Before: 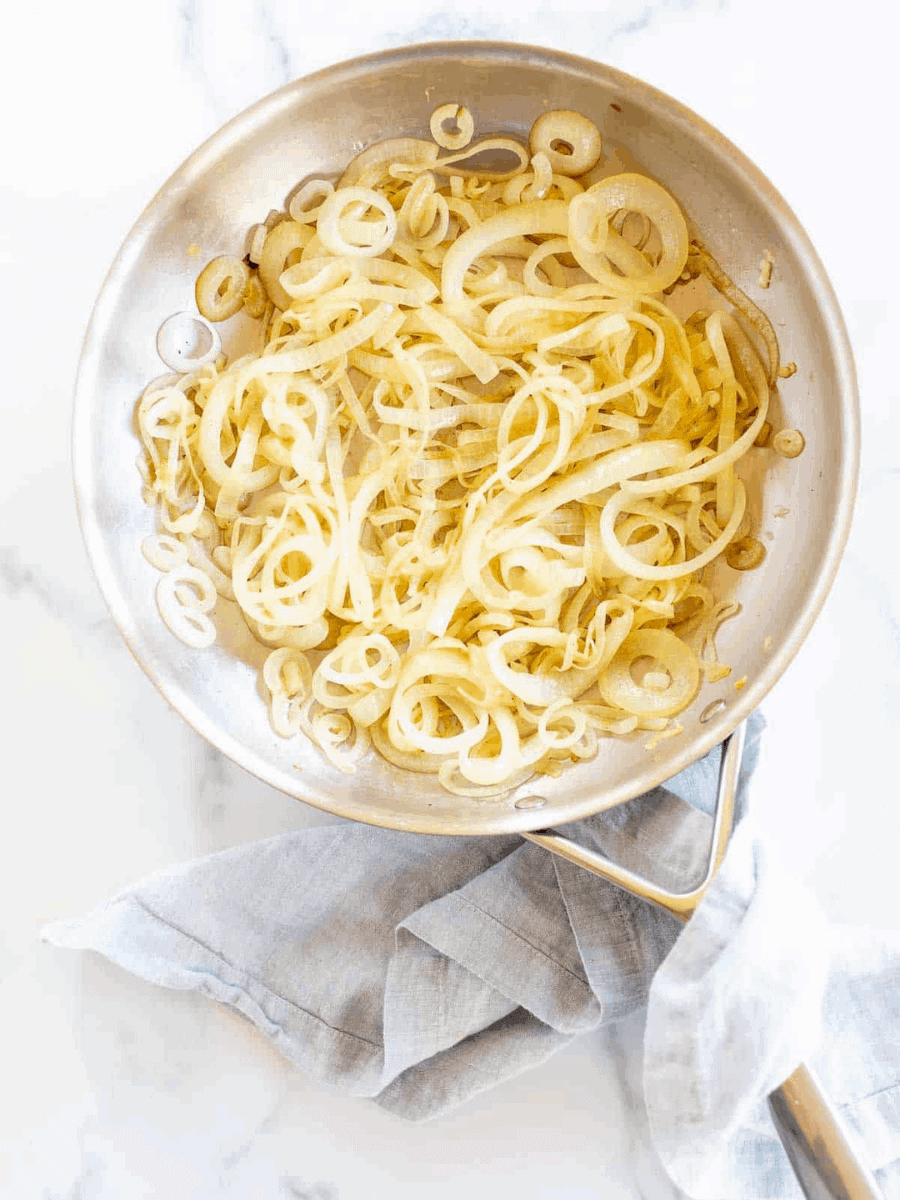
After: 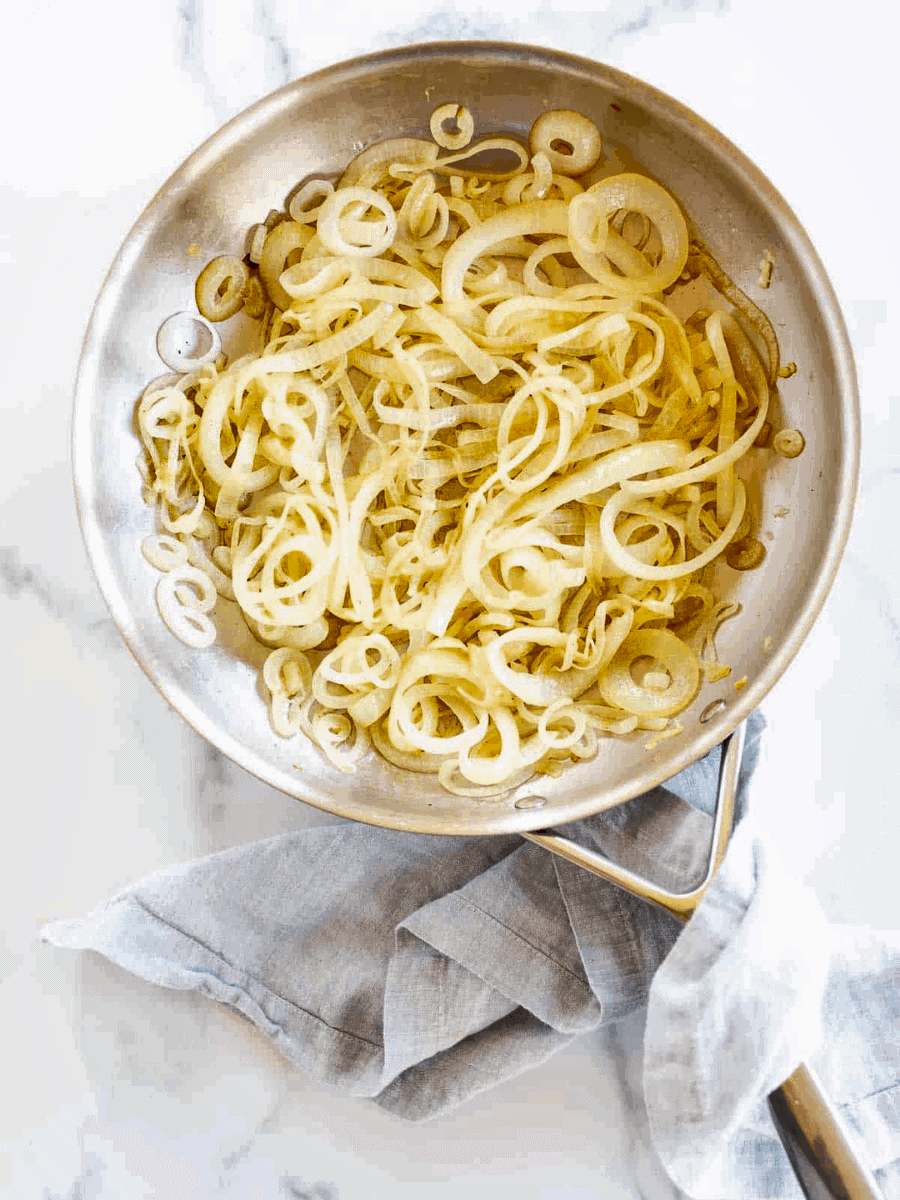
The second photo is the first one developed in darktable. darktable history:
shadows and highlights: low approximation 0.01, soften with gaussian
haze removal: compatibility mode true, adaptive false
